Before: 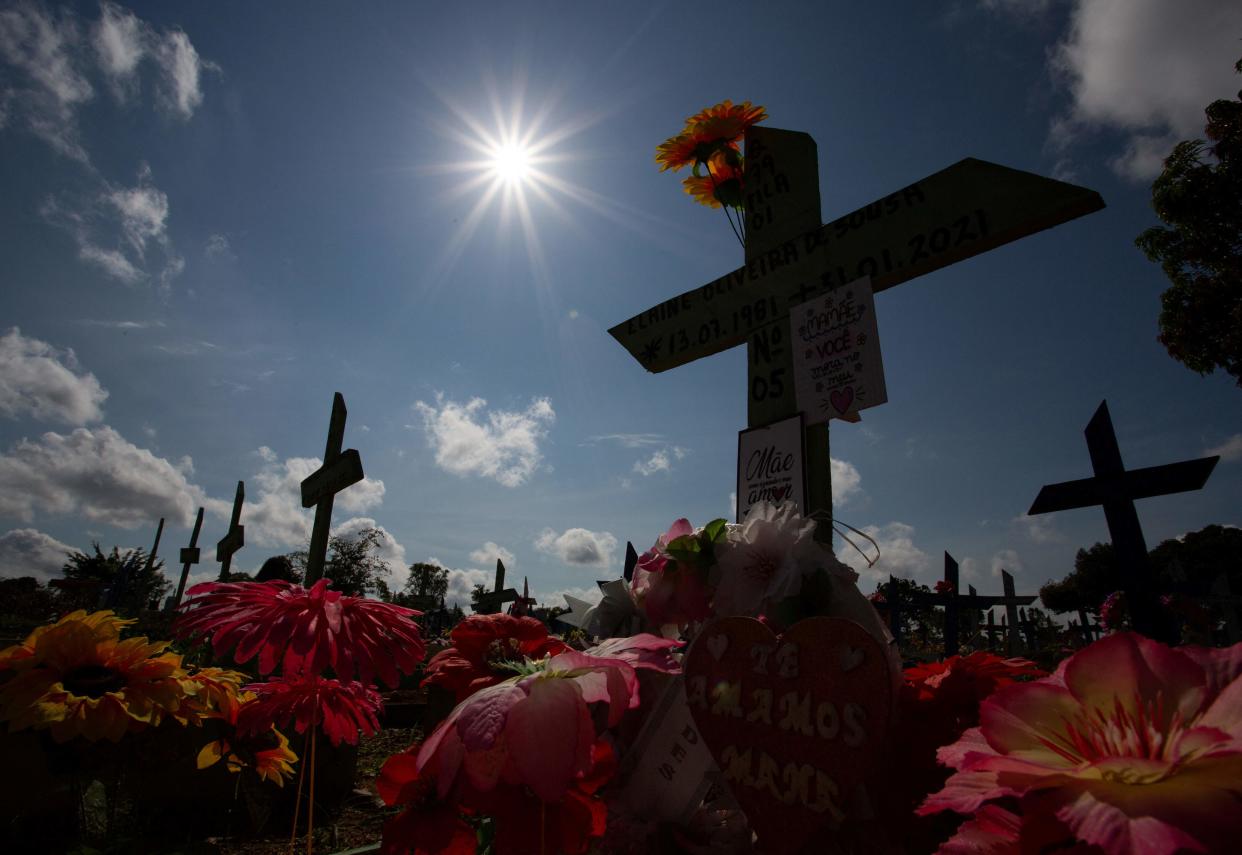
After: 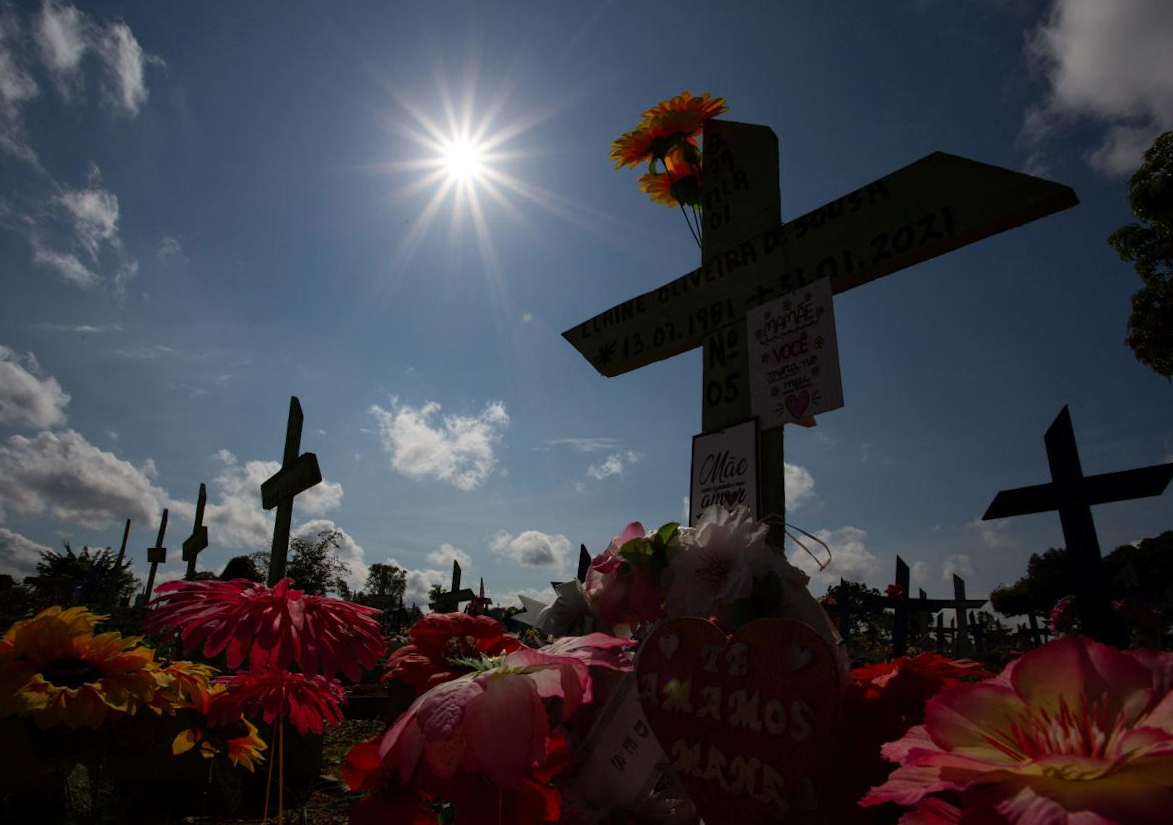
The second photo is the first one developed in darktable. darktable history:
crop: left 0.434%, top 0.485%, right 0.244%, bottom 0.386%
rotate and perspective: rotation 0.074°, lens shift (vertical) 0.096, lens shift (horizontal) -0.041, crop left 0.043, crop right 0.952, crop top 0.024, crop bottom 0.979
